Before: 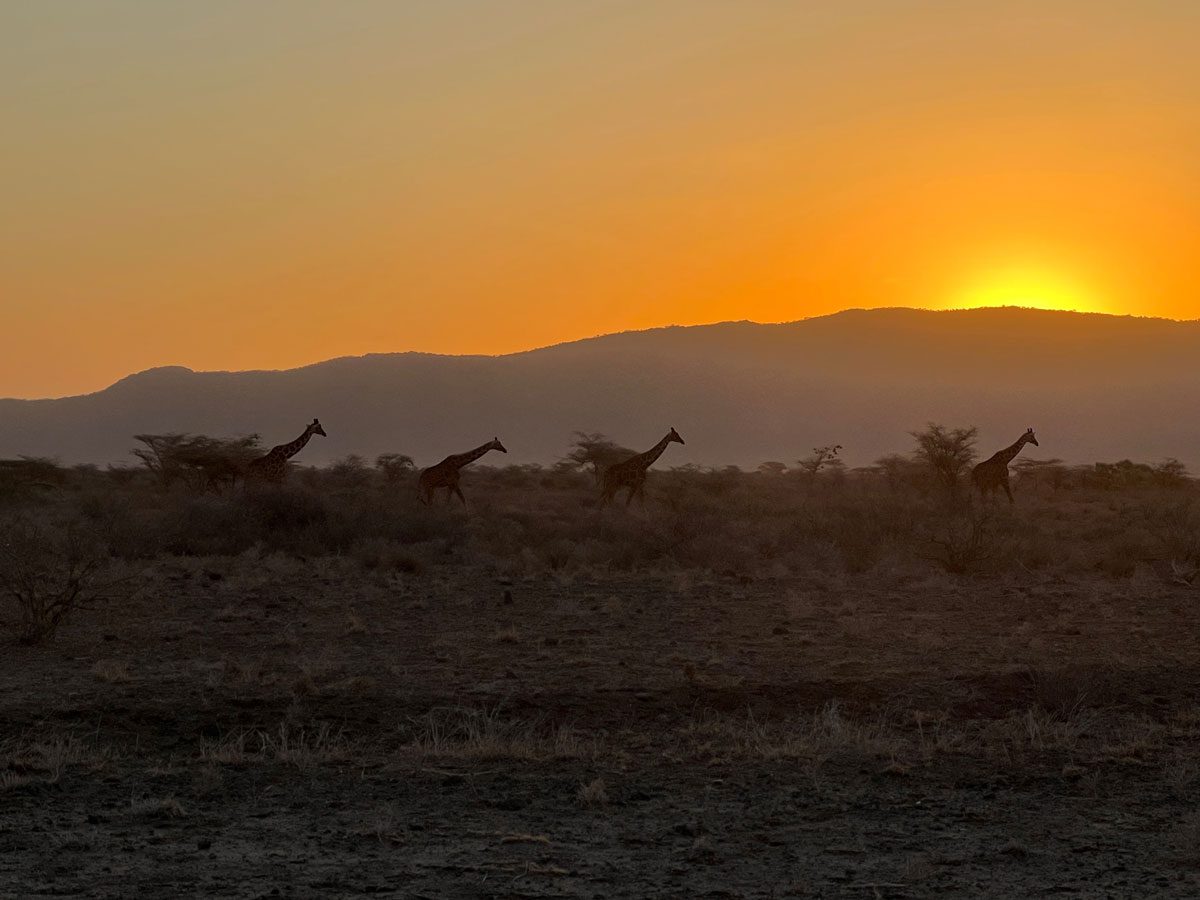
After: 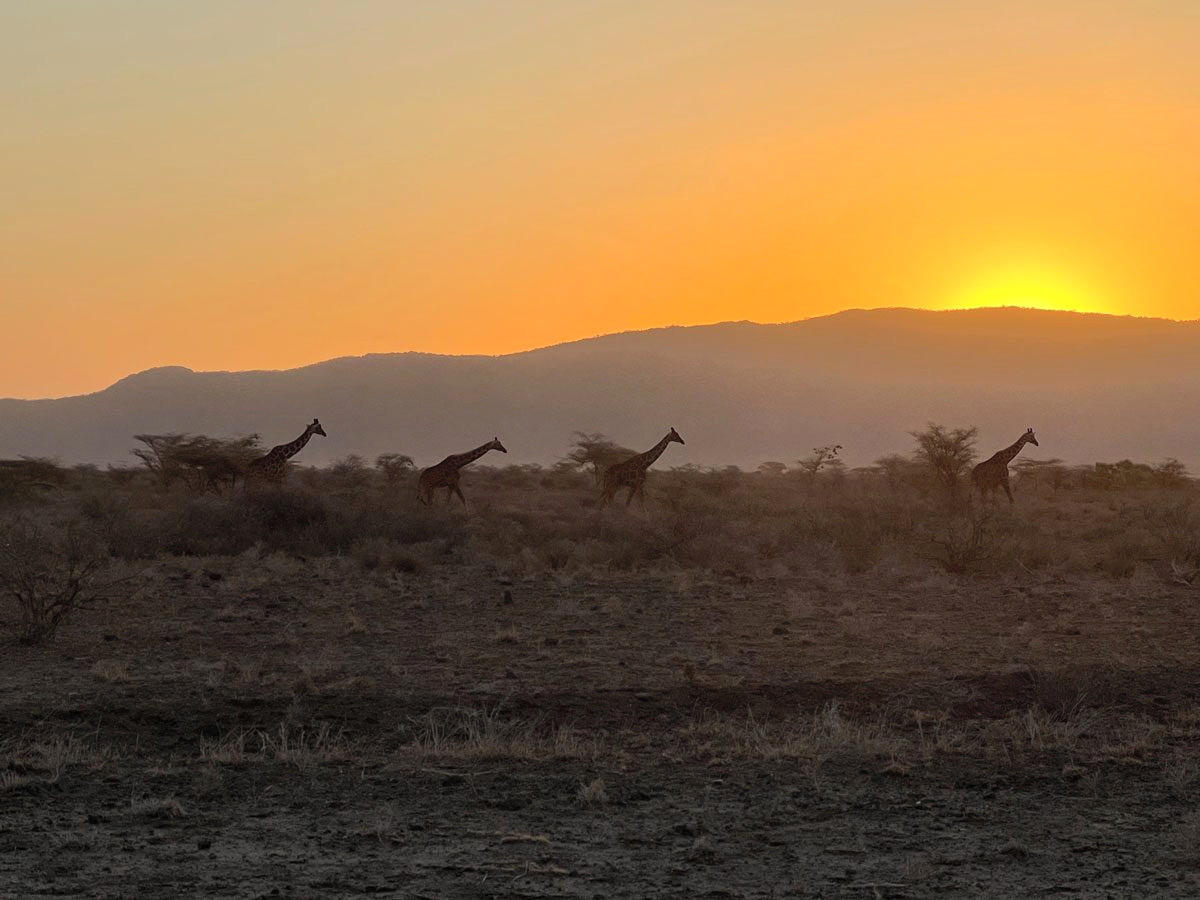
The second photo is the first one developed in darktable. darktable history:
contrast brightness saturation: contrast 0.14, brightness 0.21
color zones: curves: ch0 [(0, 0.5) (0.143, 0.5) (0.286, 0.5) (0.429, 0.5) (0.571, 0.5) (0.714, 0.476) (0.857, 0.5) (1, 0.5)]; ch2 [(0, 0.5) (0.143, 0.5) (0.286, 0.5) (0.429, 0.5) (0.571, 0.5) (0.714, 0.487) (0.857, 0.5) (1, 0.5)]
